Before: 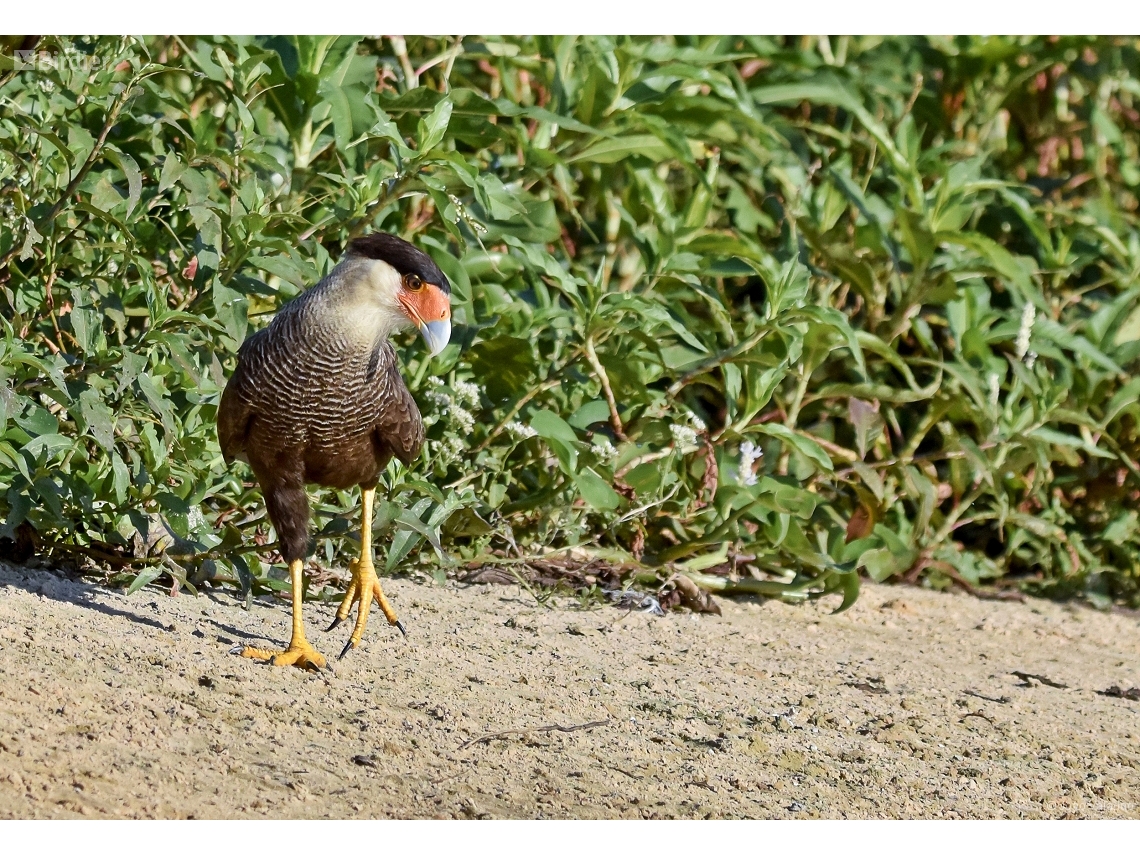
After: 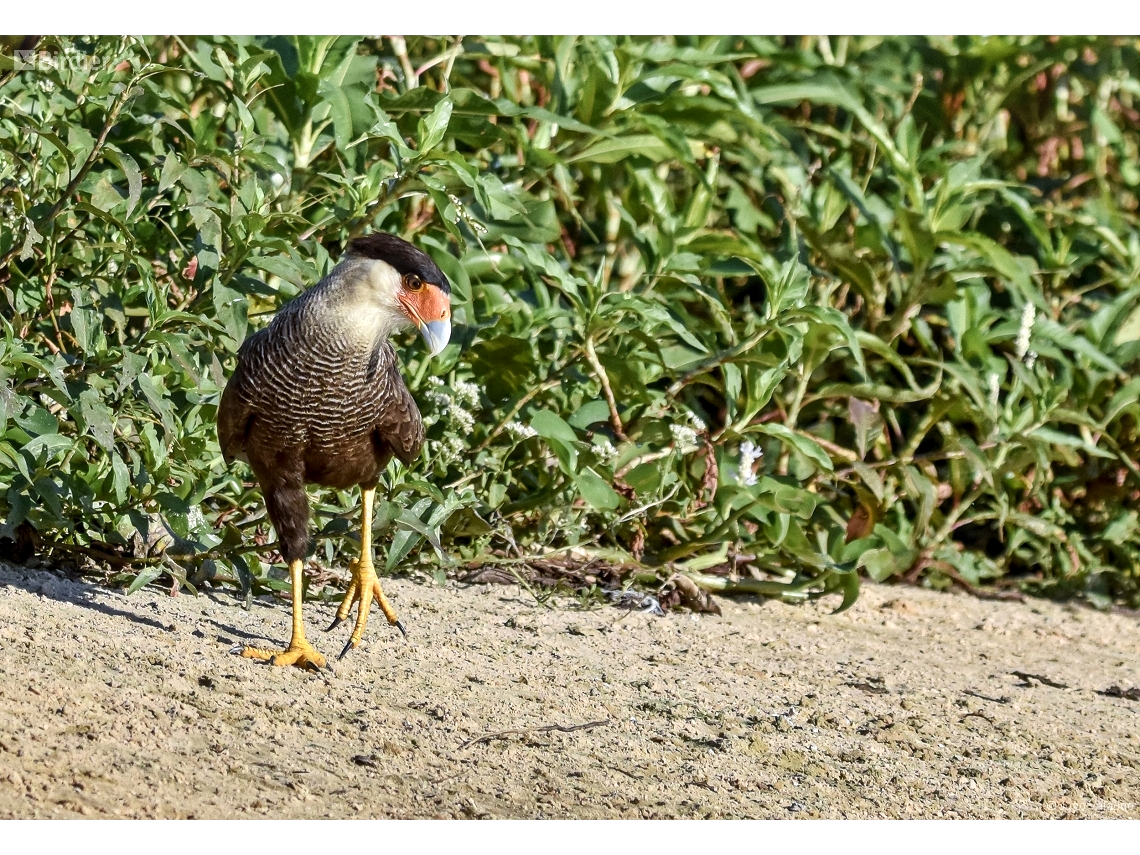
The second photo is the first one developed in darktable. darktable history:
color balance rgb: power › hue 213.8°, perceptual saturation grading › global saturation -2.3%, perceptual saturation grading › highlights -8.158%, perceptual saturation grading › mid-tones 7.764%, perceptual saturation grading › shadows 4.203%, perceptual brilliance grading › highlights 5.424%, perceptual brilliance grading › shadows -9.492%, global vibrance 9.583%
local contrast: on, module defaults
